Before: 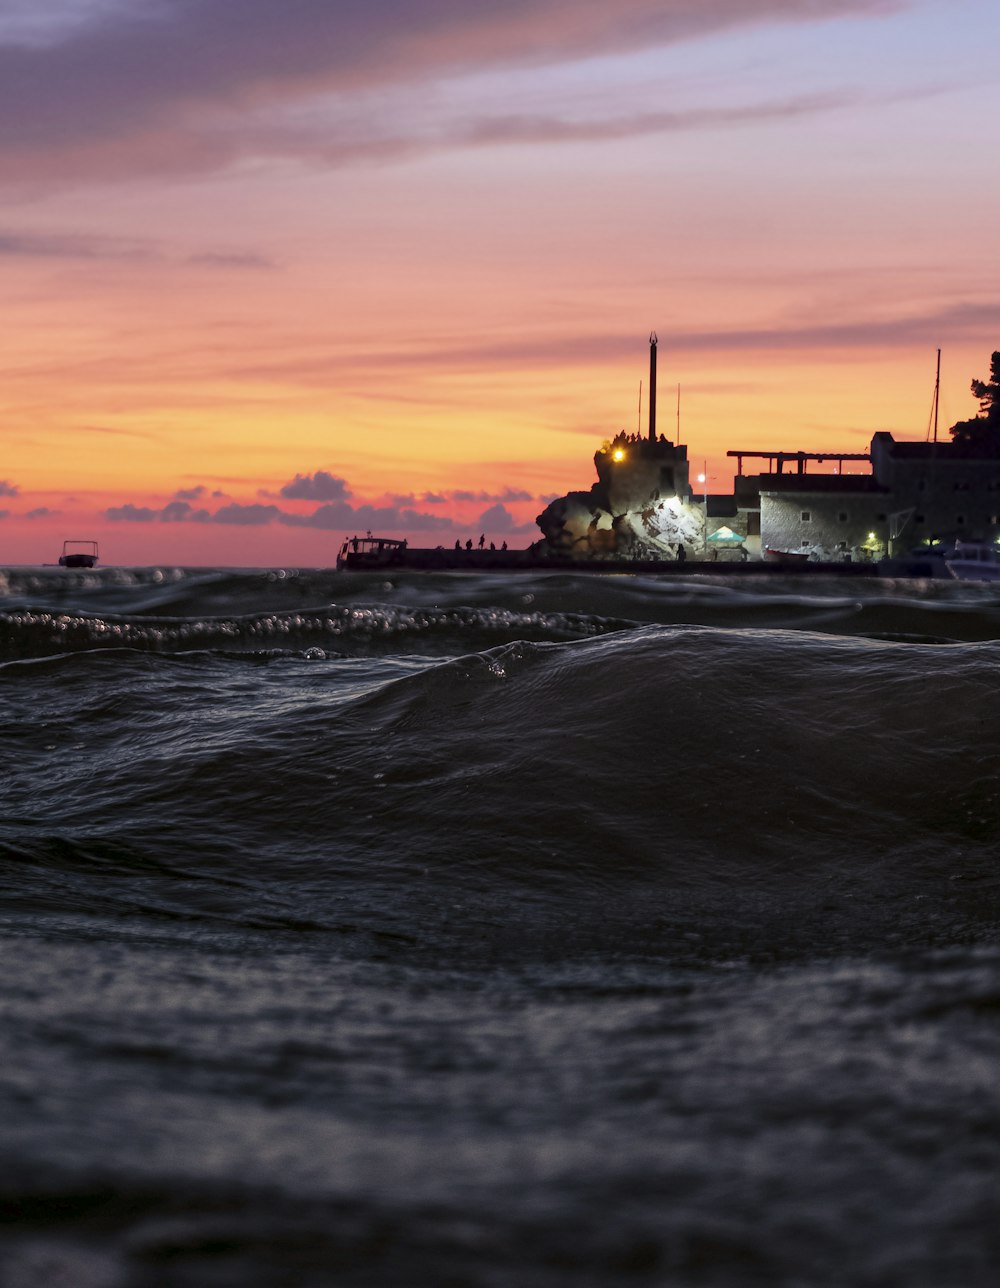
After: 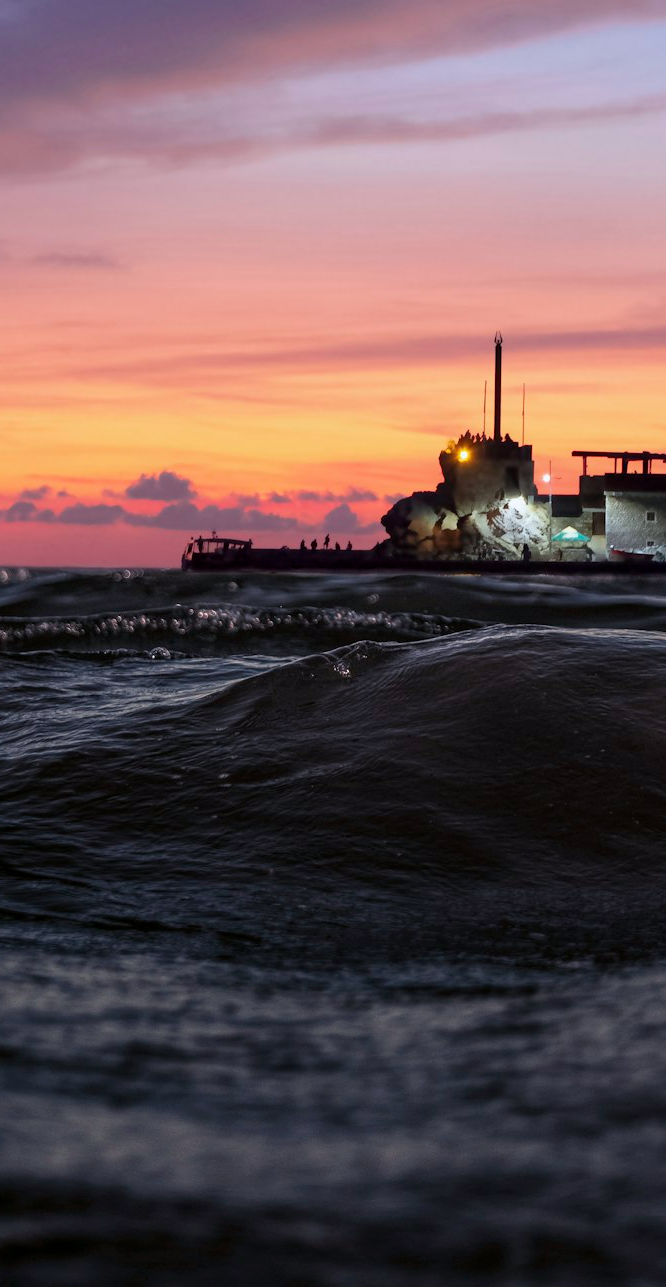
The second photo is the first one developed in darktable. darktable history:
exposure: exposure -0.064 EV, compensate highlight preservation false
crop and rotate: left 15.546%, right 17.787%
white balance: red 0.983, blue 1.036
tone equalizer: on, module defaults
